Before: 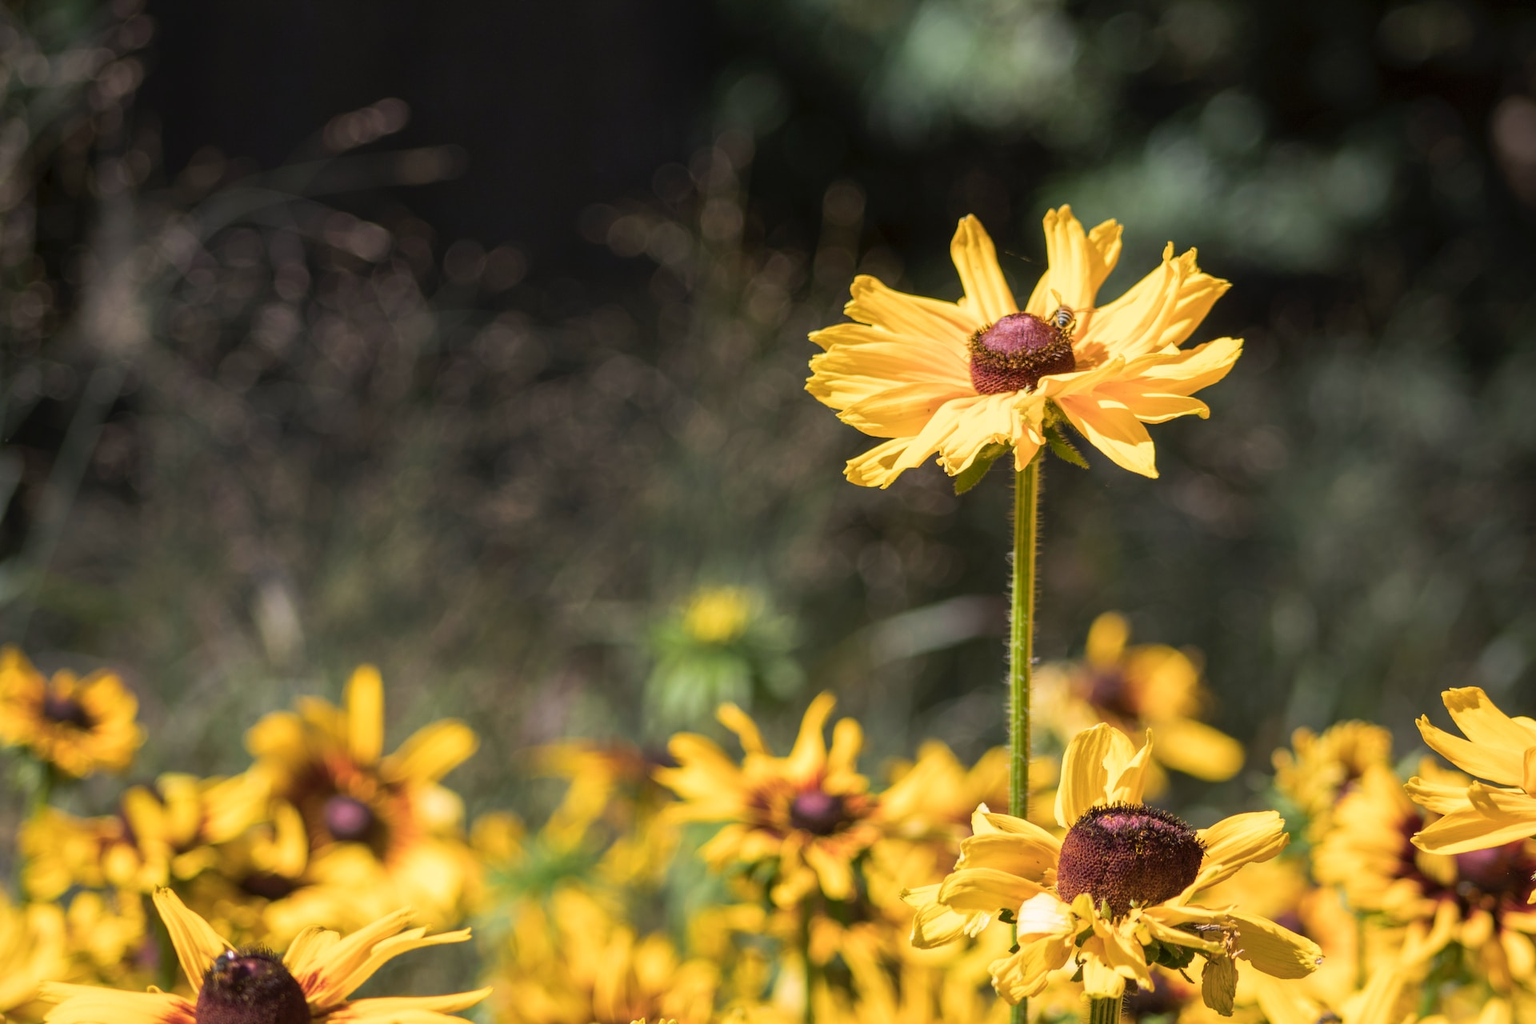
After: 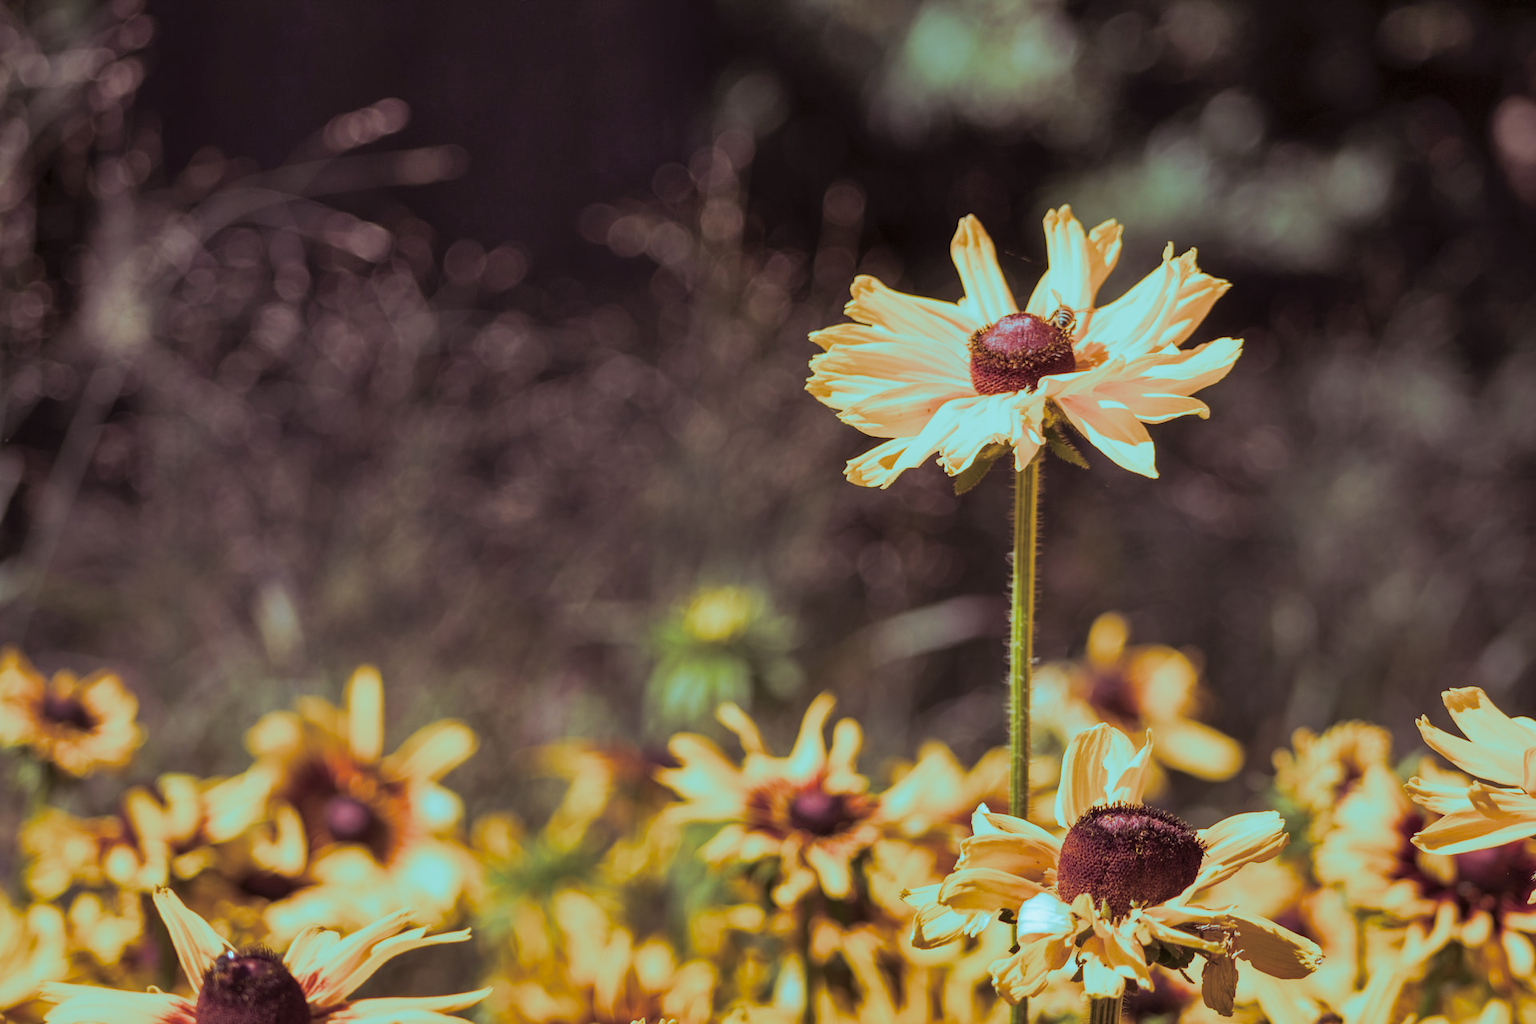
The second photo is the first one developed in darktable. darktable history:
shadows and highlights: white point adjustment -3.64, highlights -63.34, highlights color adjustment 42%, soften with gaussian
split-toning: shadows › hue 327.6°, highlights › hue 198°, highlights › saturation 0.55, balance -21.25, compress 0%
